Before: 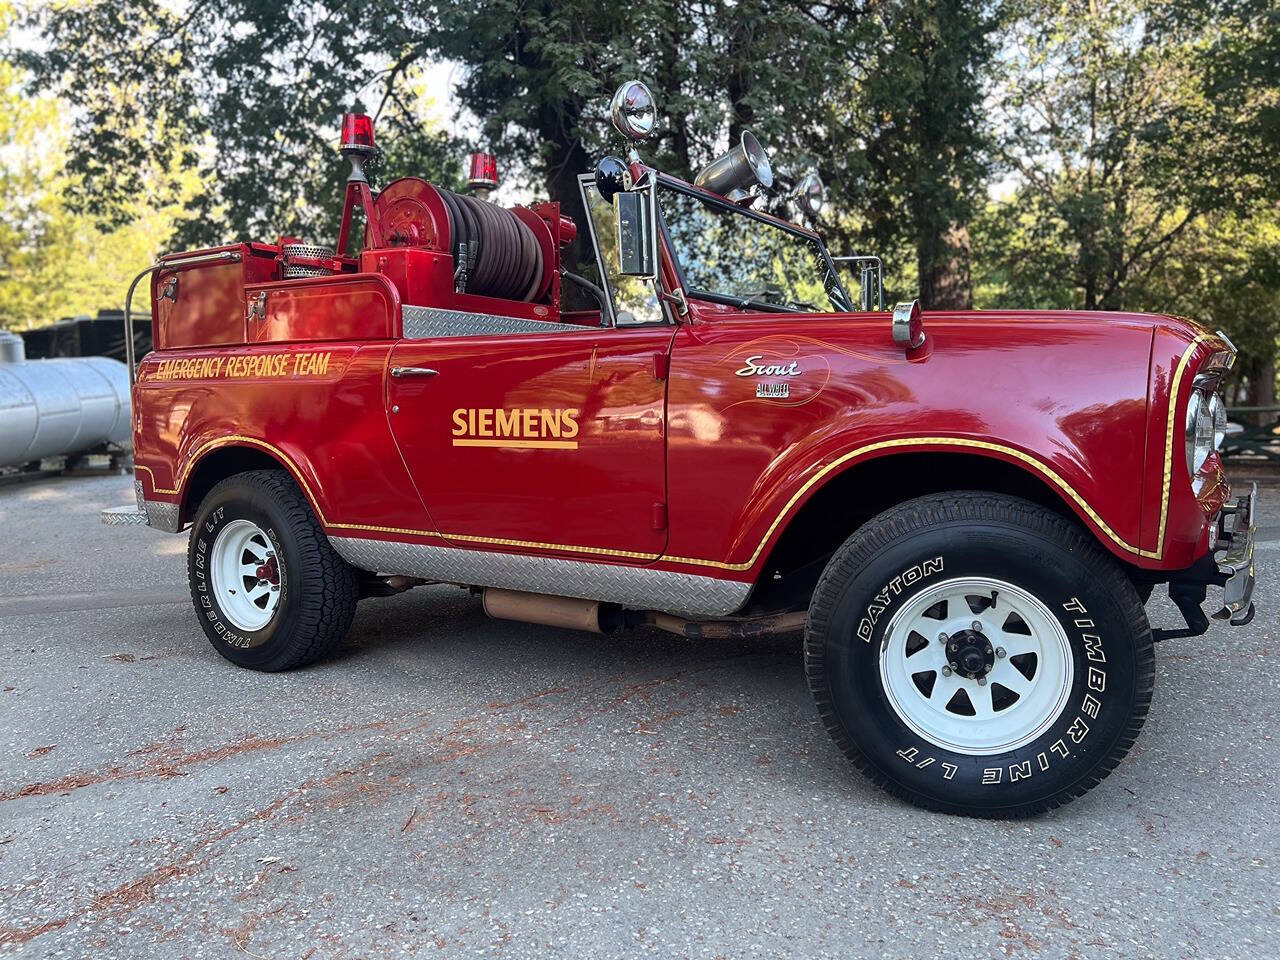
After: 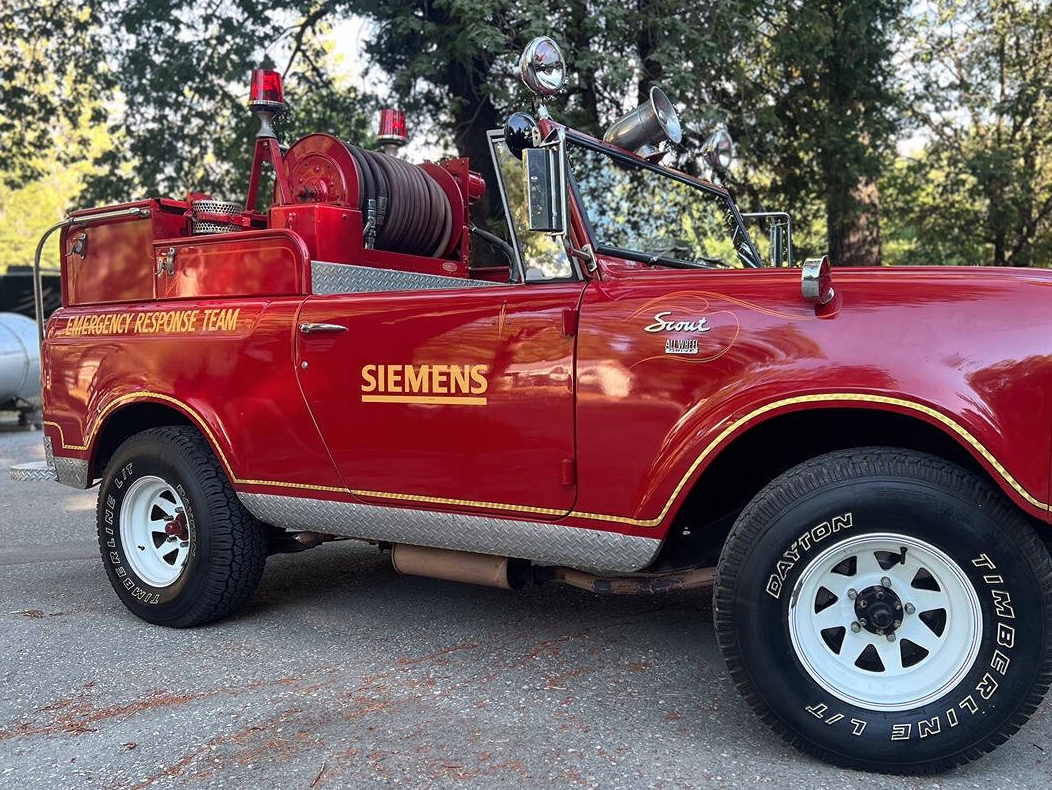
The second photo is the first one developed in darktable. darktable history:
shadows and highlights: shadows 25.76, highlights -48.08, soften with gaussian
crop and rotate: left 7.173%, top 4.601%, right 10.623%, bottom 13.017%
